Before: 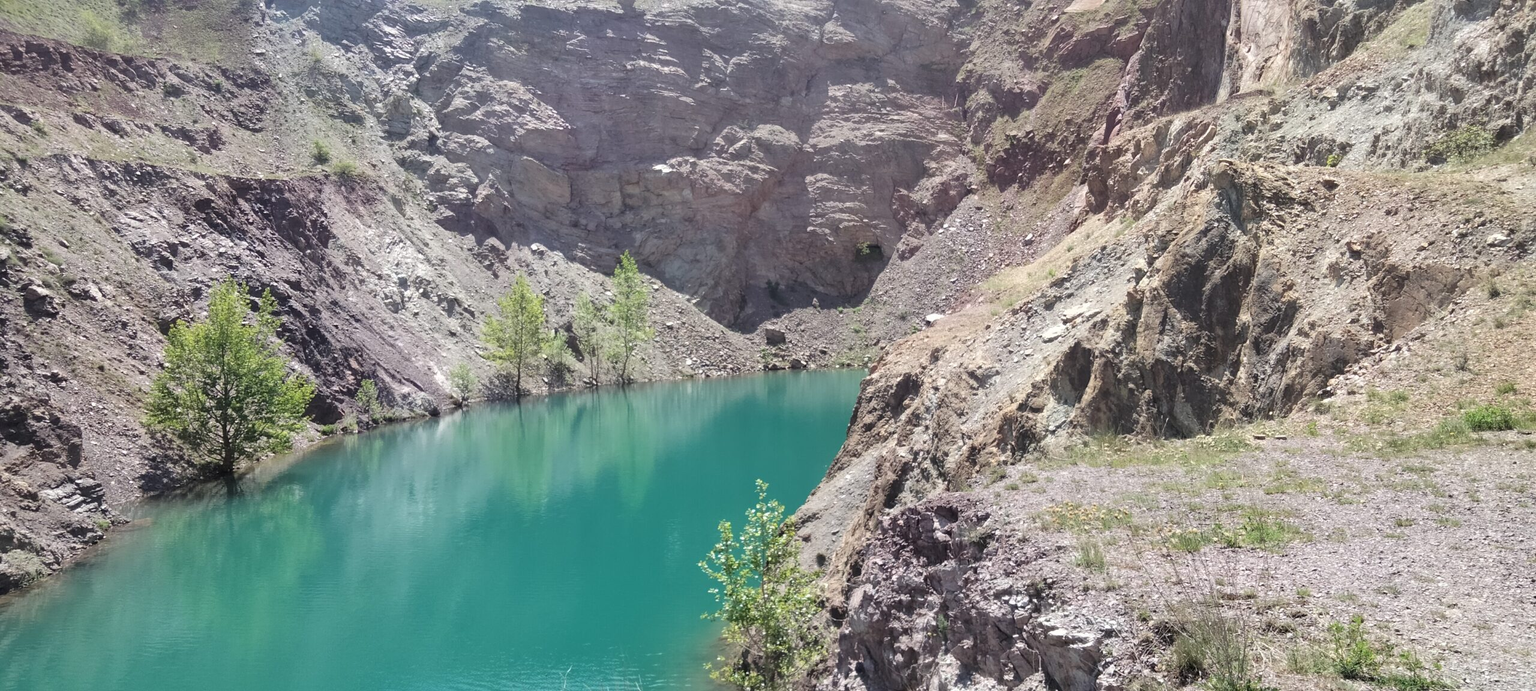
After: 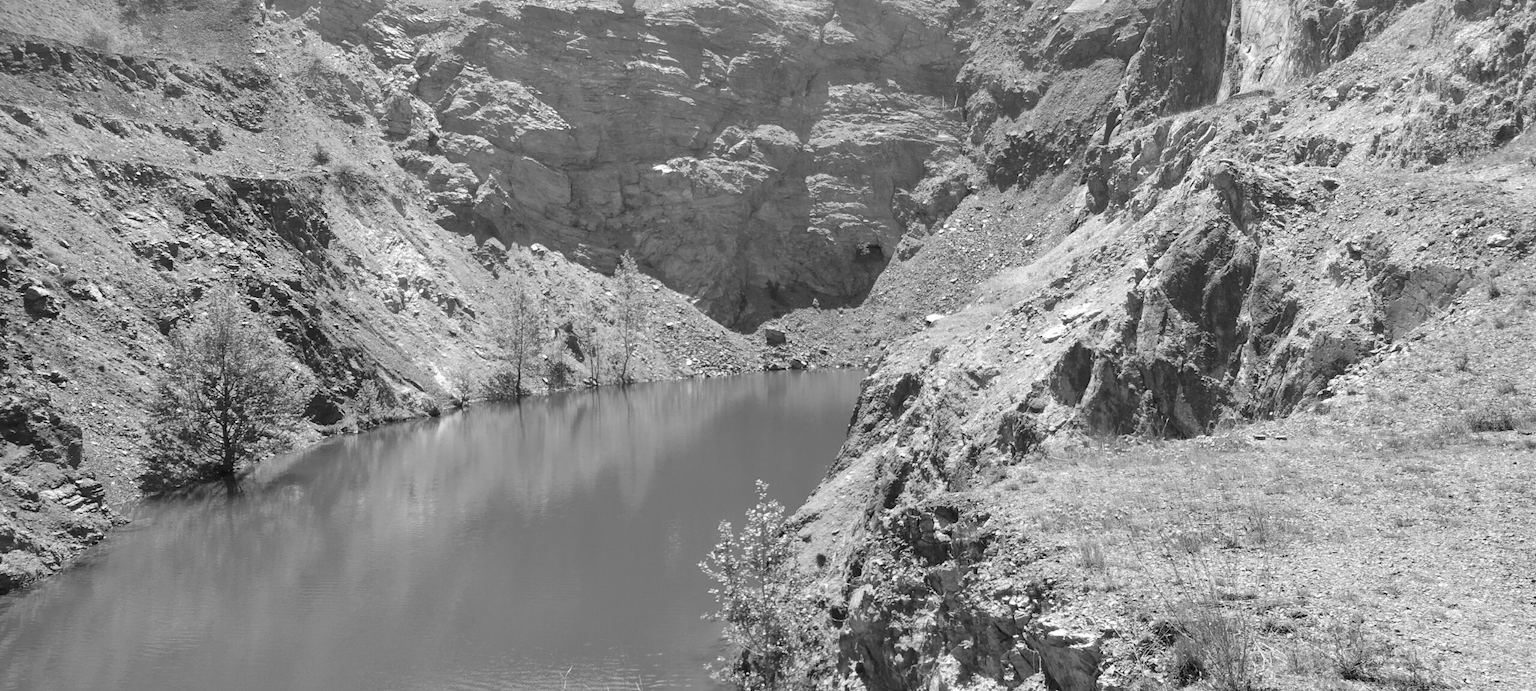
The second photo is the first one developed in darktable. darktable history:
color correction: saturation 1.34
monochrome: on, module defaults
